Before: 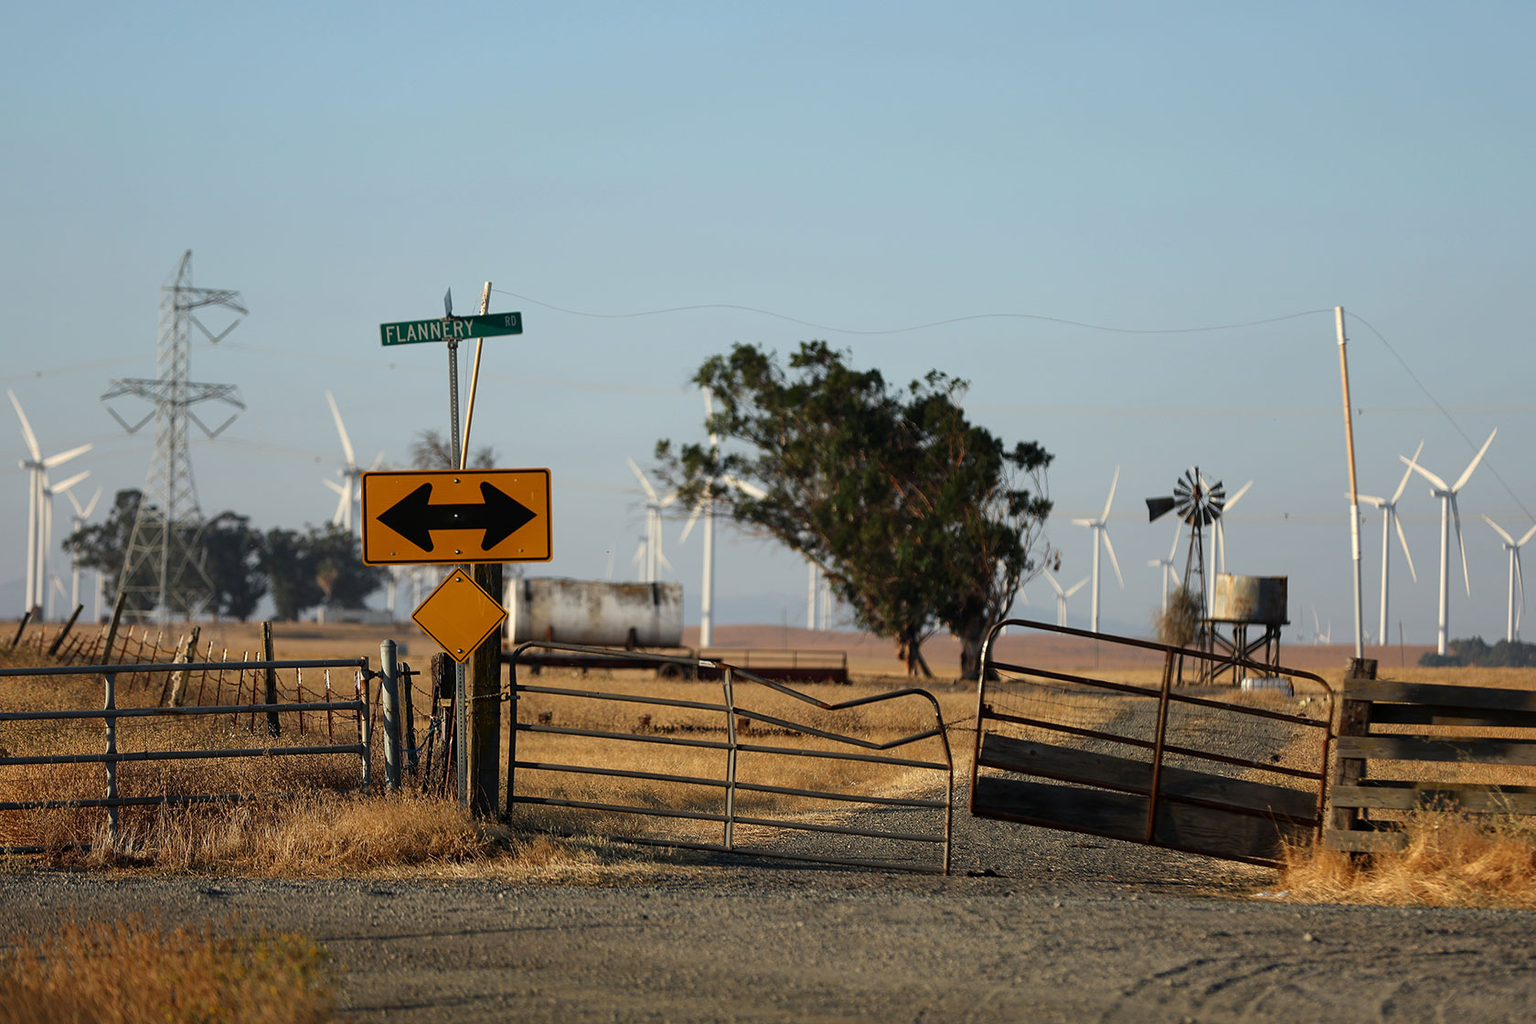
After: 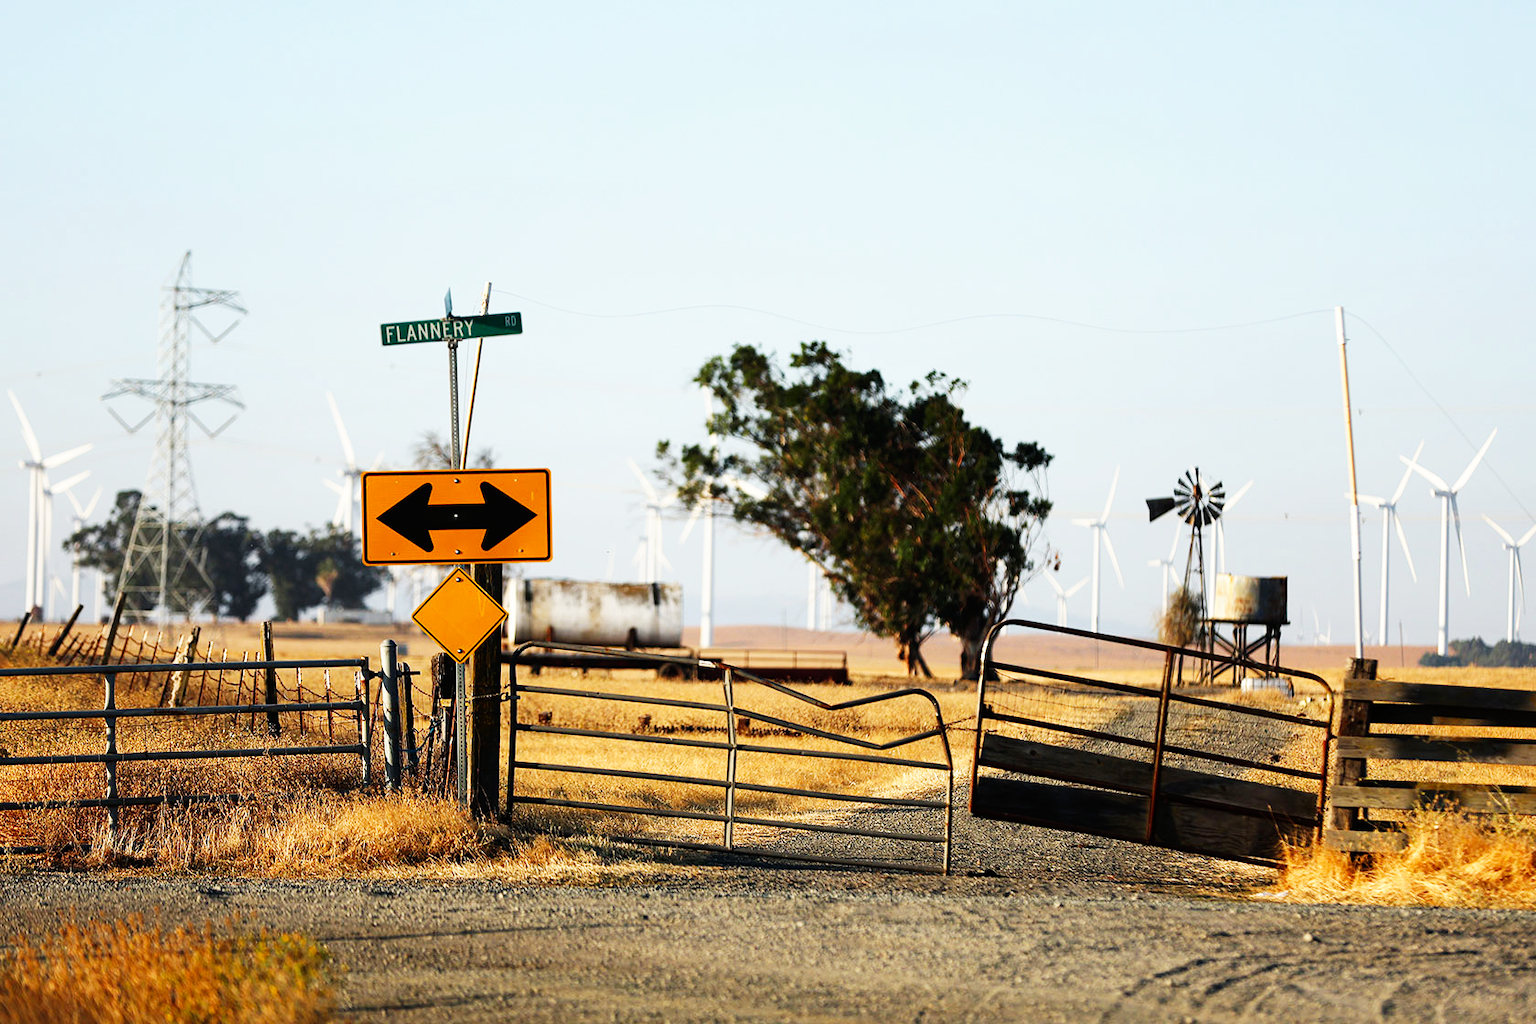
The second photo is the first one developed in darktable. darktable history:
base curve: curves: ch0 [(0, 0) (0.007, 0.004) (0.027, 0.03) (0.046, 0.07) (0.207, 0.54) (0.442, 0.872) (0.673, 0.972) (1, 1)], preserve colors none
